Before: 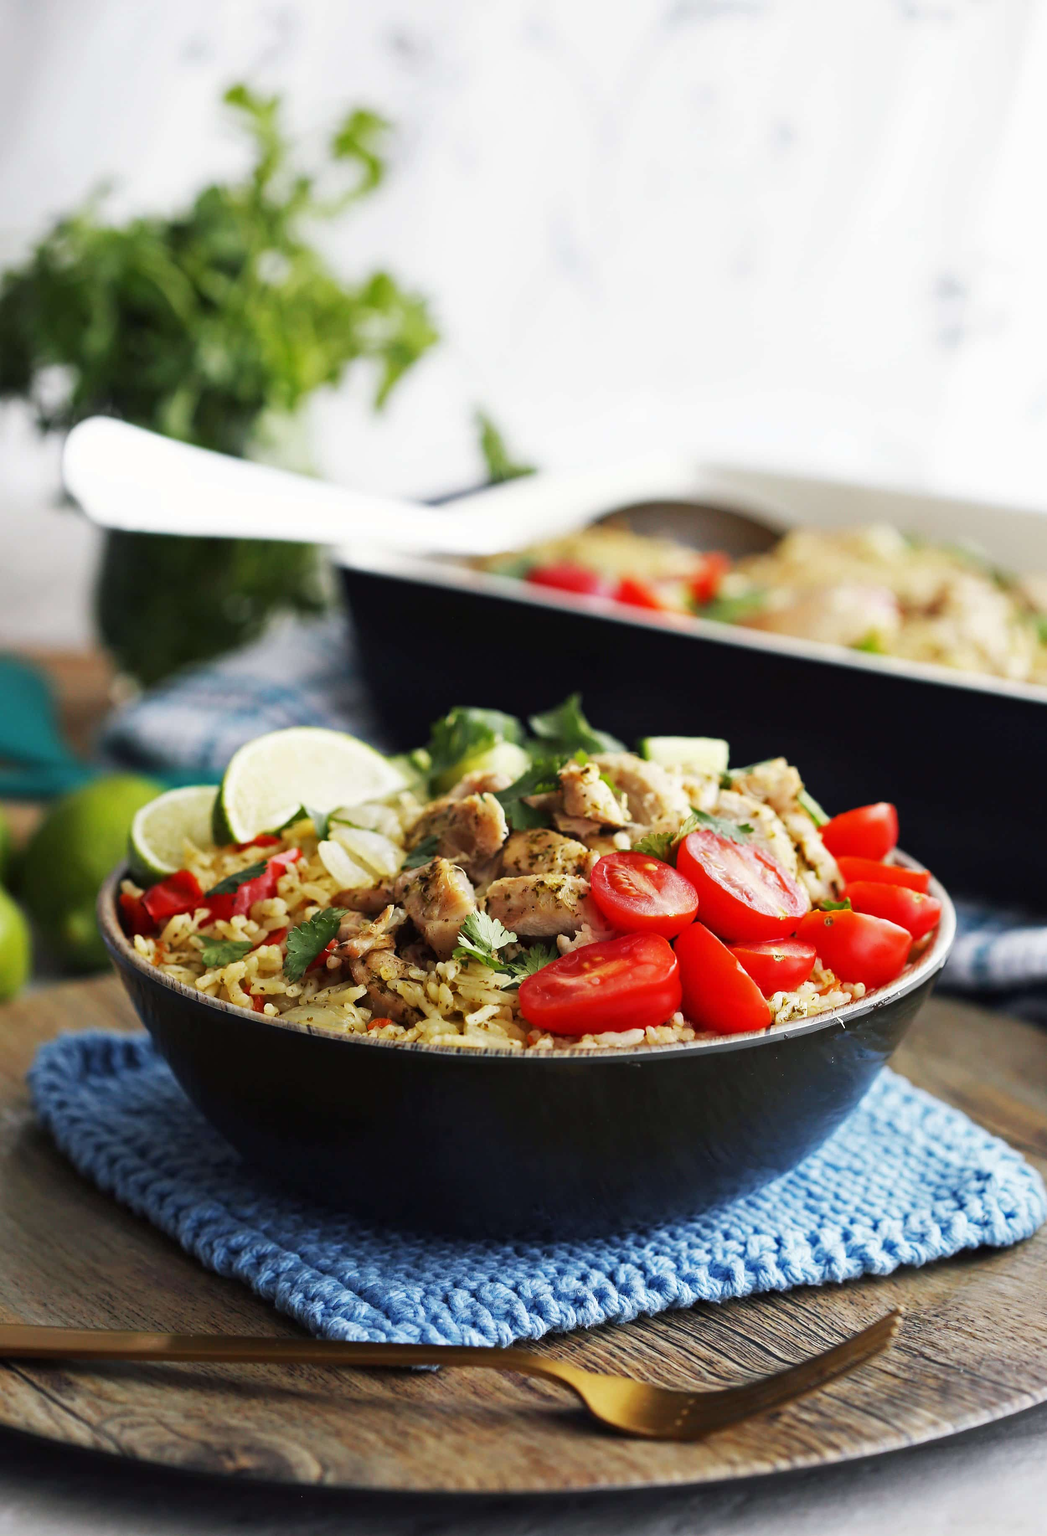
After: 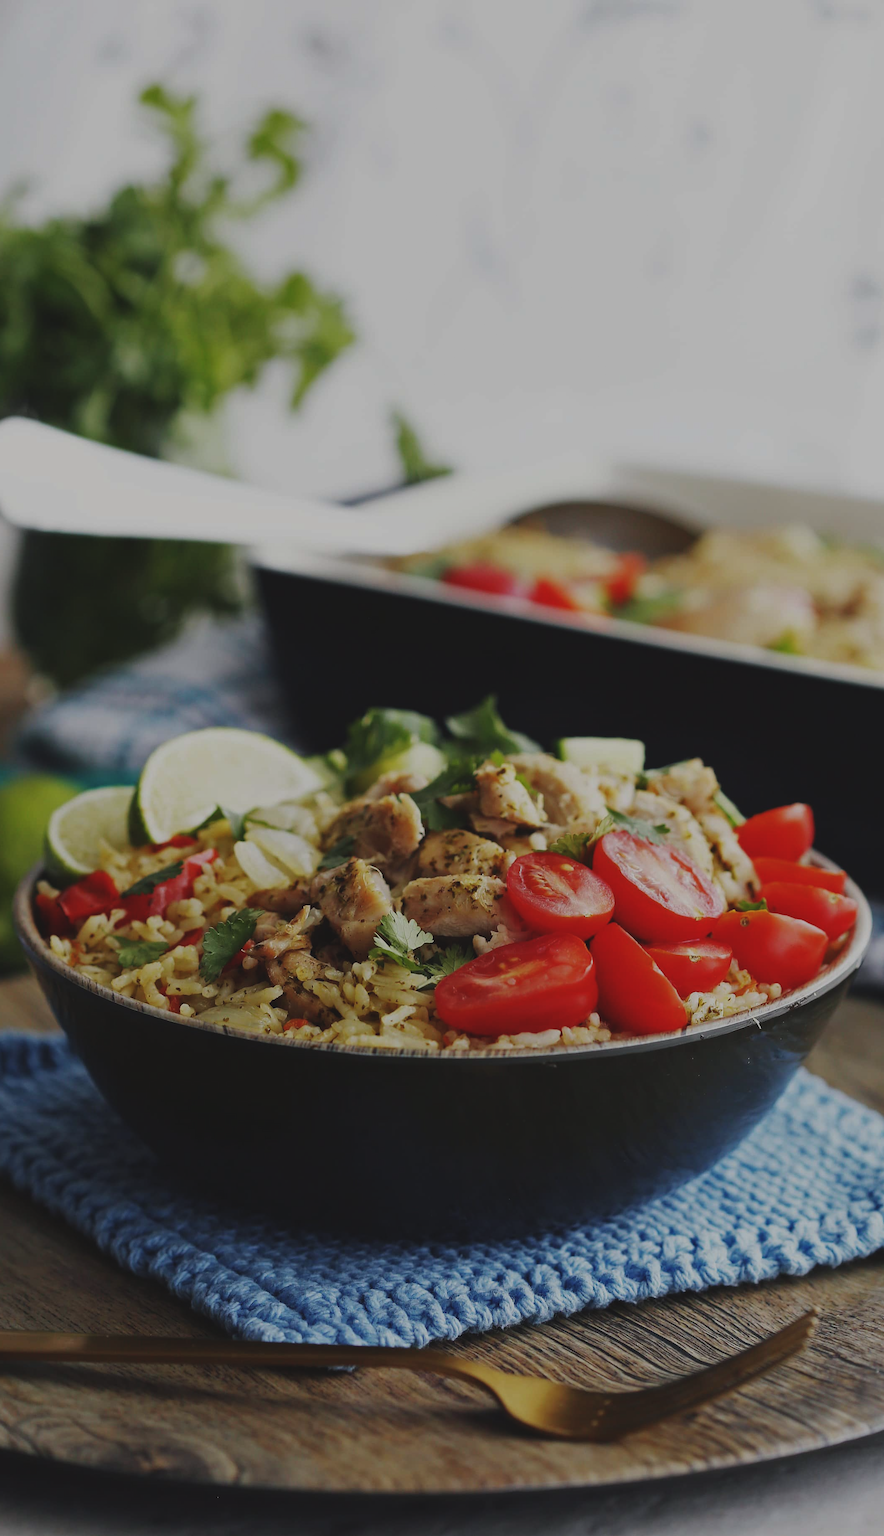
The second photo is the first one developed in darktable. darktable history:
exposure: black level correction -0.016, exposure -1.063 EV, compensate exposure bias true, compensate highlight preservation false
crop: left 8.071%, right 7.386%
